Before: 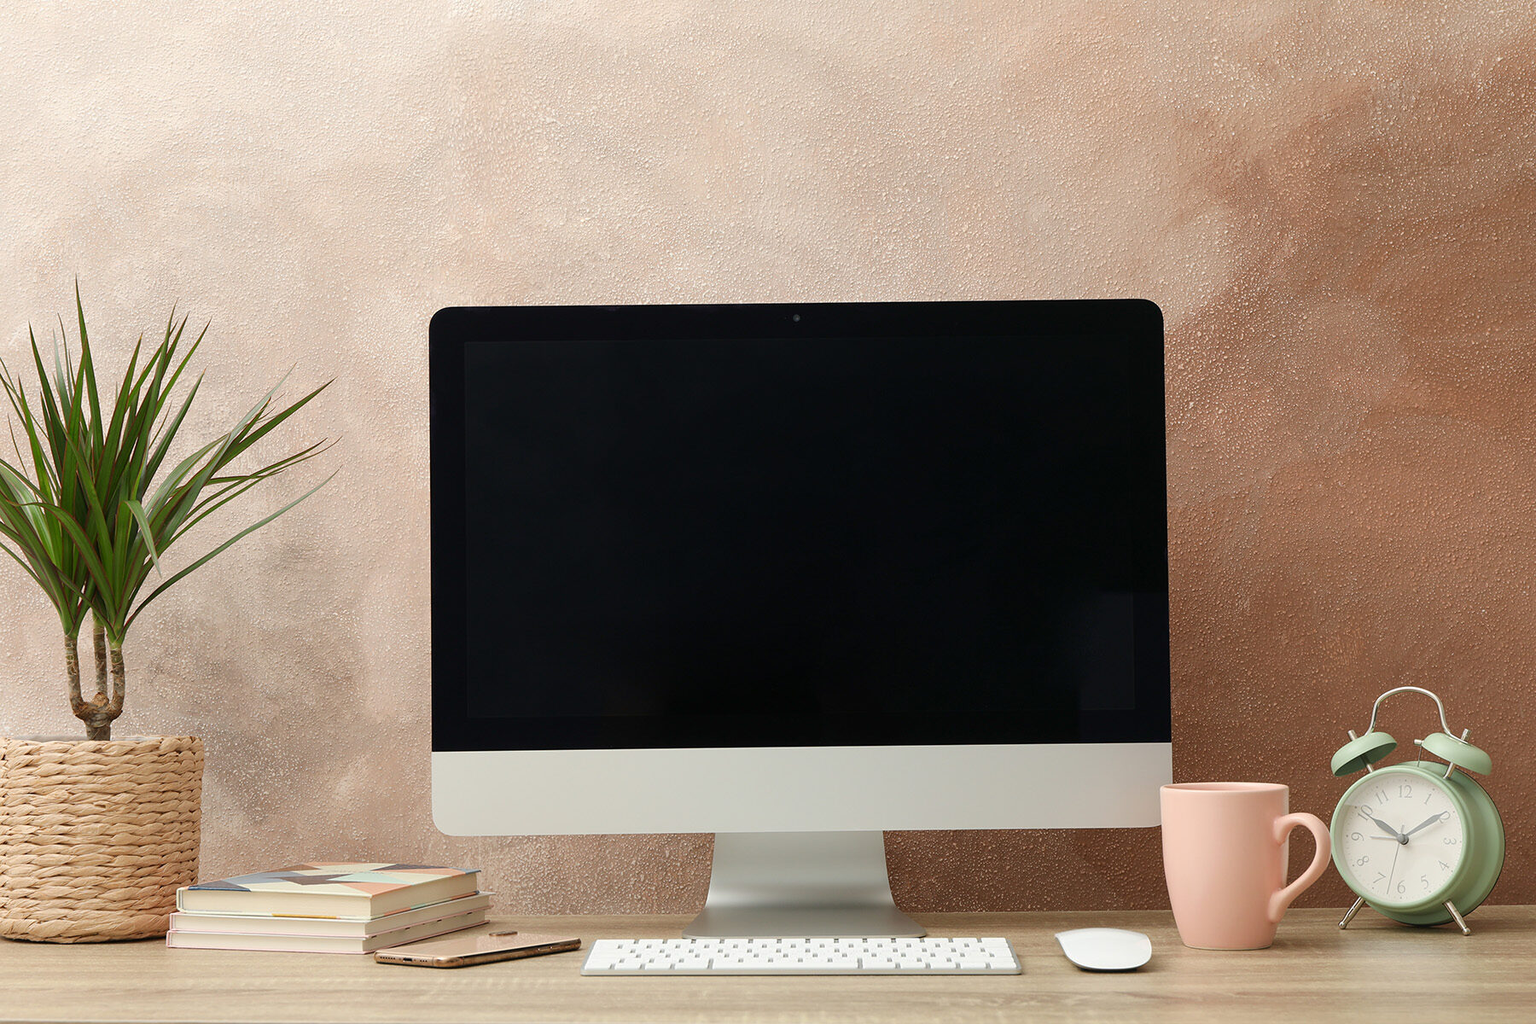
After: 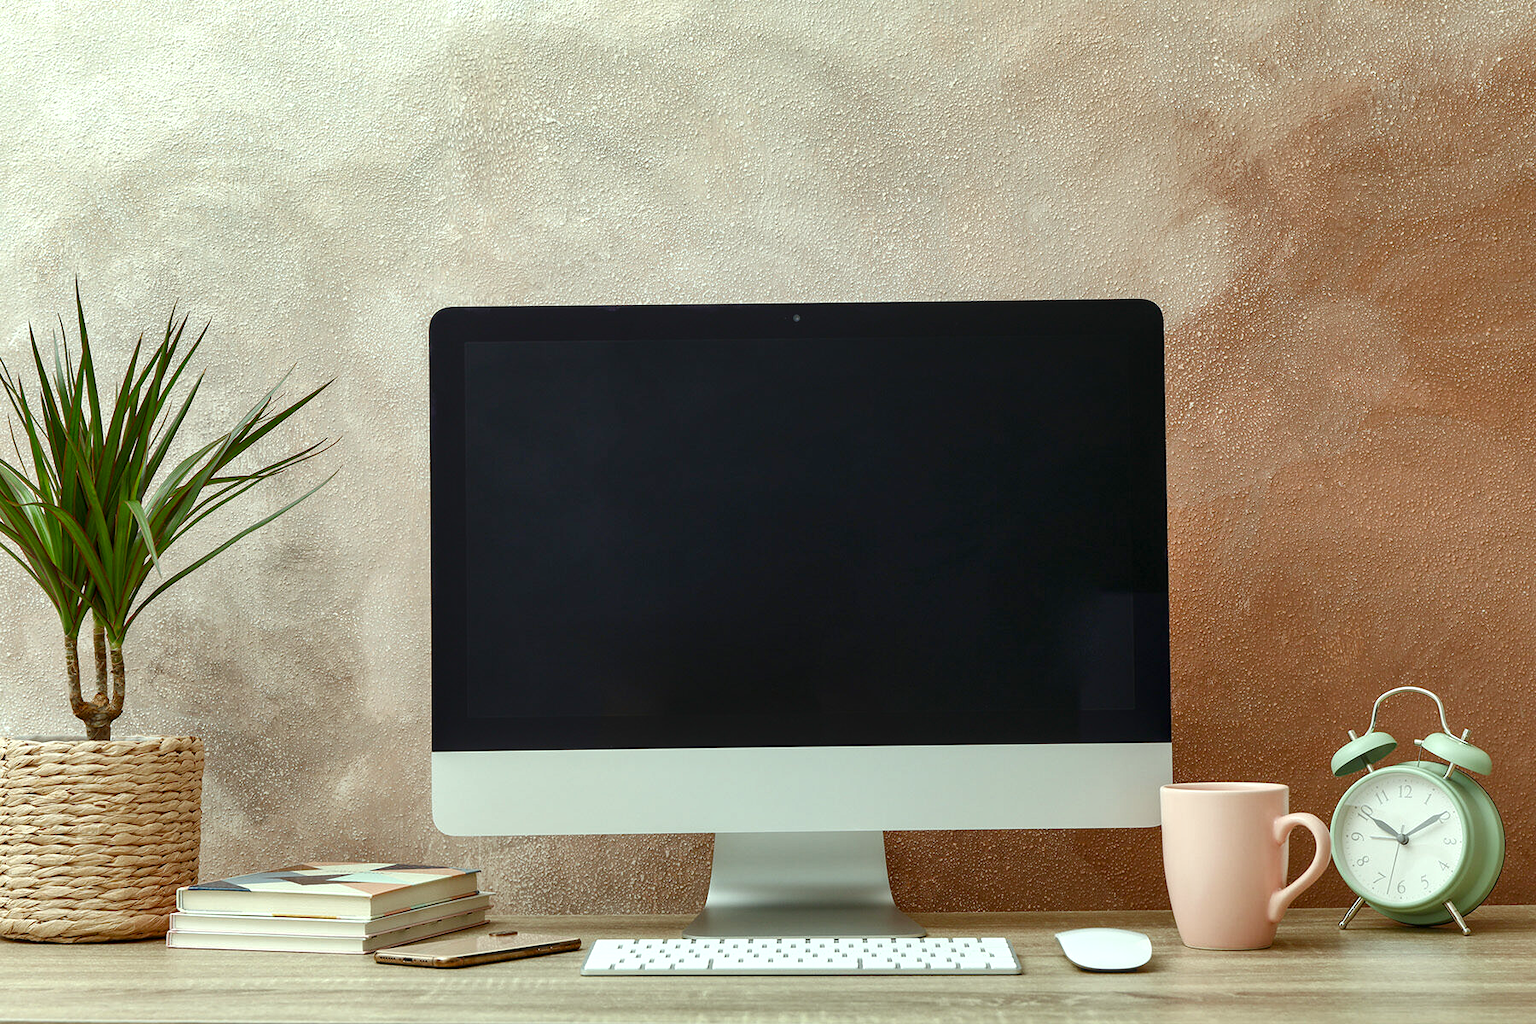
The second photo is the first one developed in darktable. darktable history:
shadows and highlights: soften with gaussian
local contrast: on, module defaults
color balance rgb: highlights gain › luminance 19.812%, highlights gain › chroma 2.767%, highlights gain › hue 171.92°, perceptual saturation grading › global saturation 20%, perceptual saturation grading › highlights -49.087%, perceptual saturation grading › shadows 25.283%, global vibrance 20%
